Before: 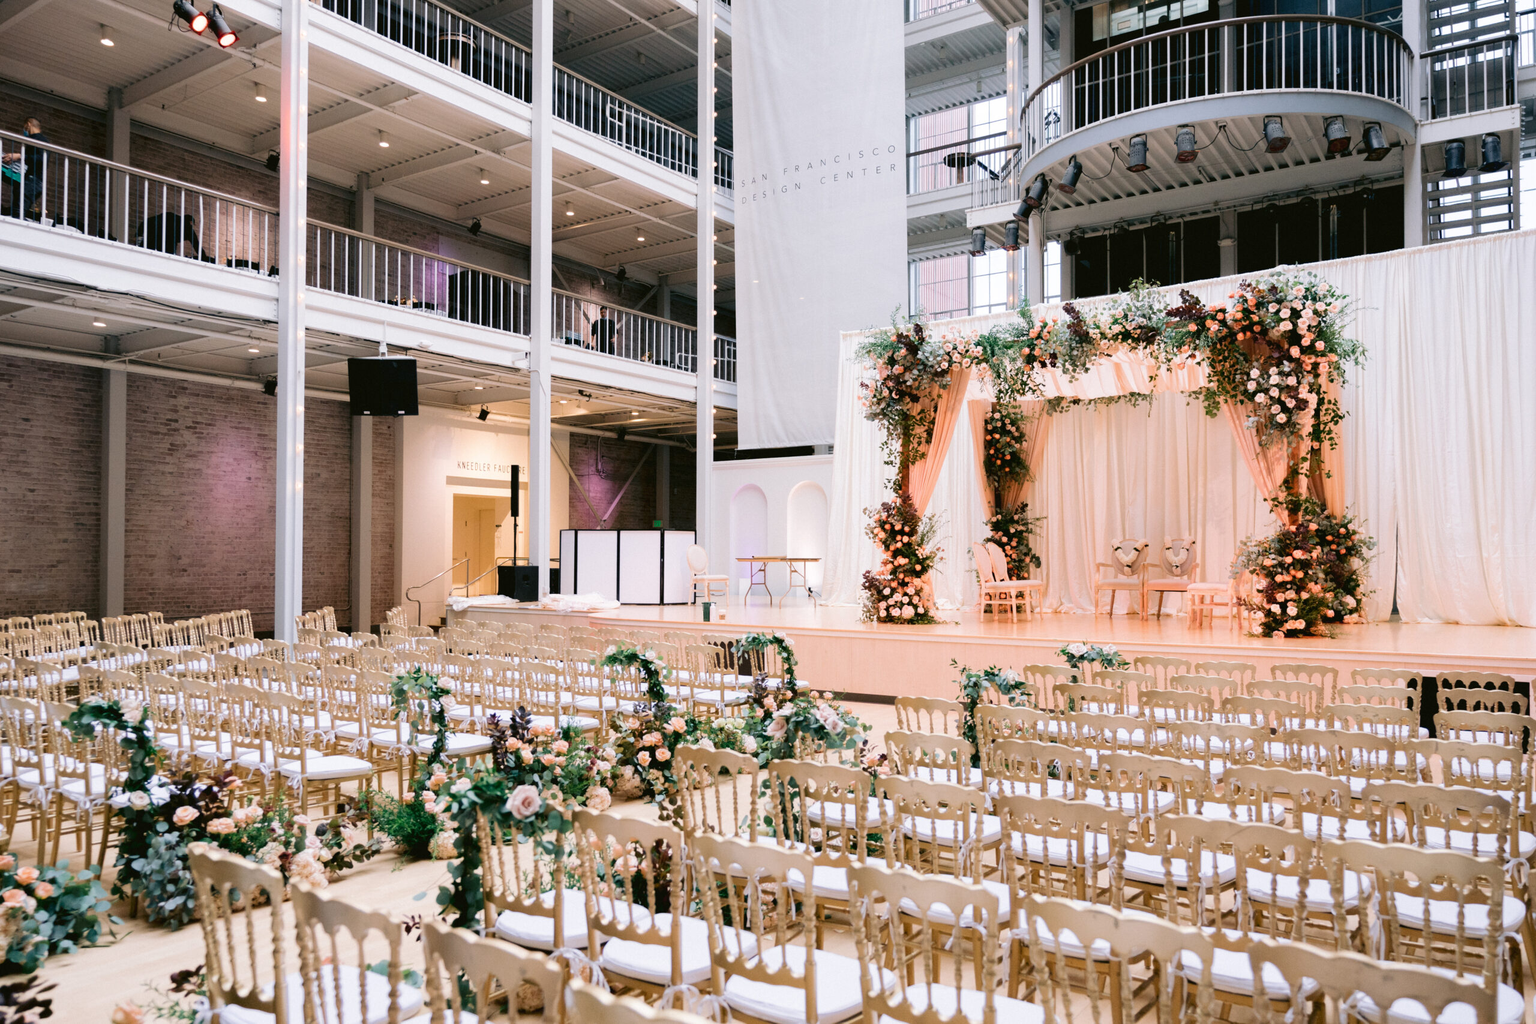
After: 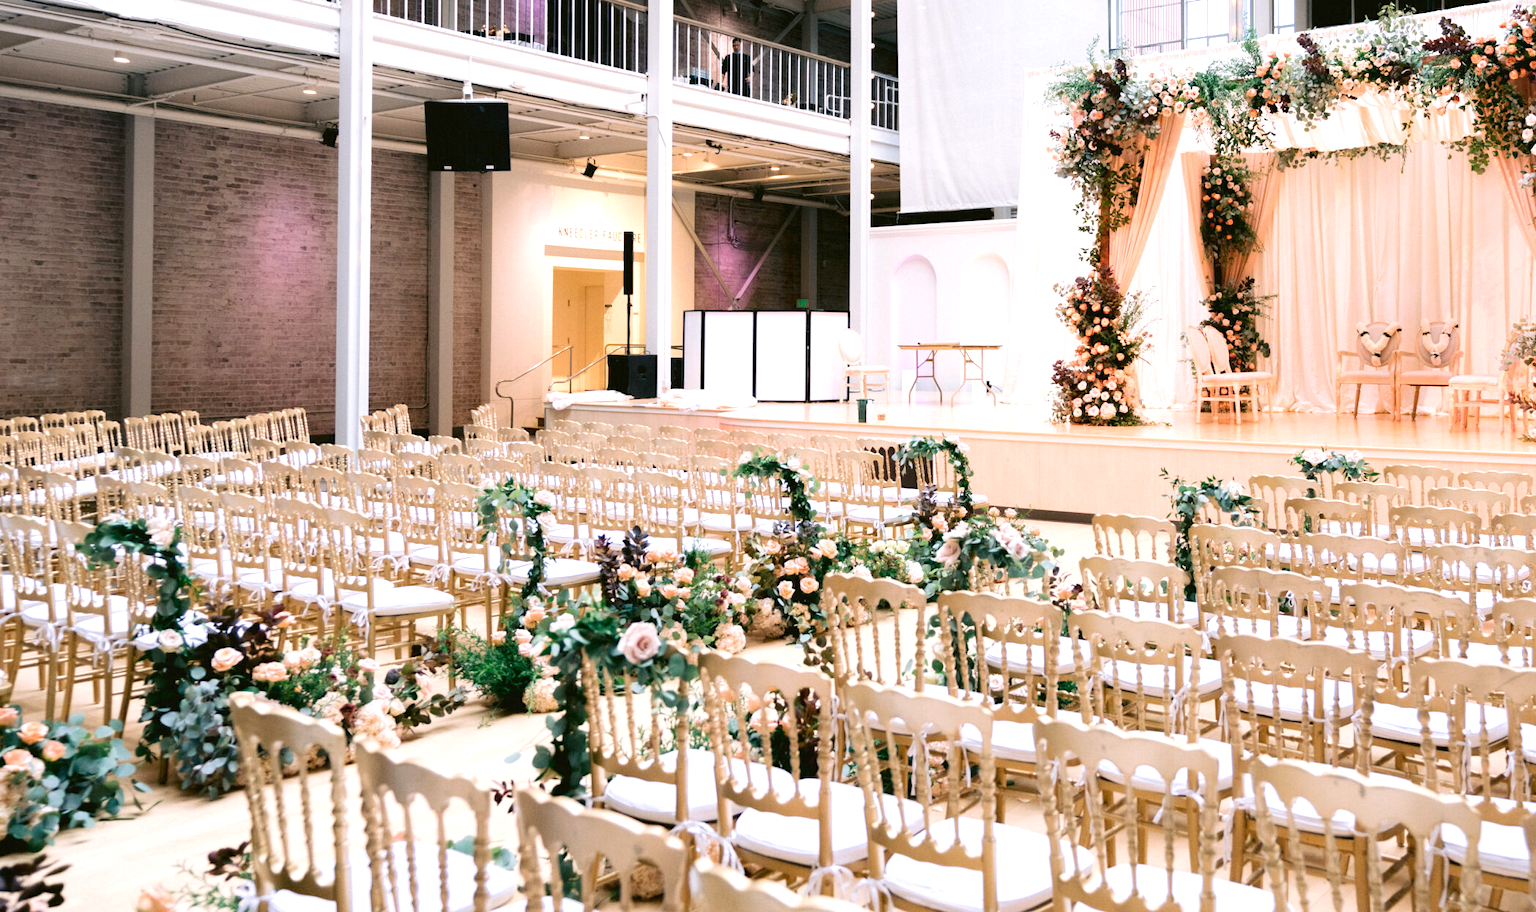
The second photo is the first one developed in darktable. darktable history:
exposure: black level correction 0.001, exposure 0.499 EV, compensate highlight preservation false
crop: top 26.937%, right 18.008%
